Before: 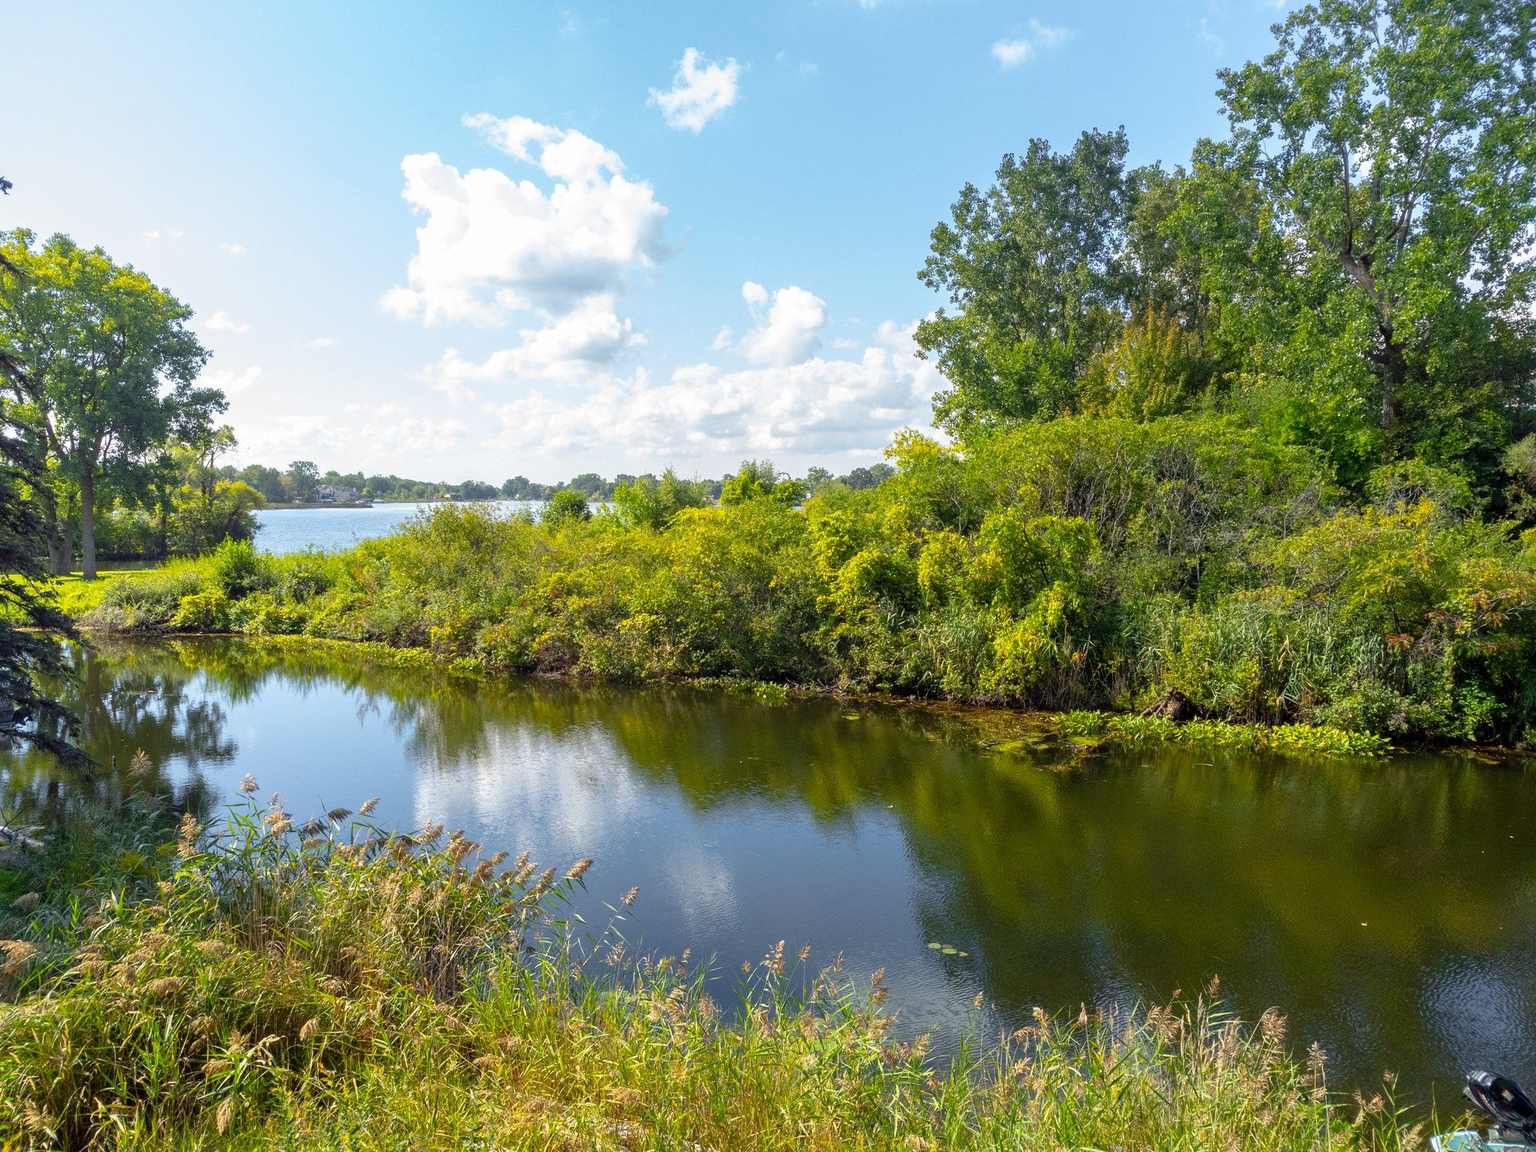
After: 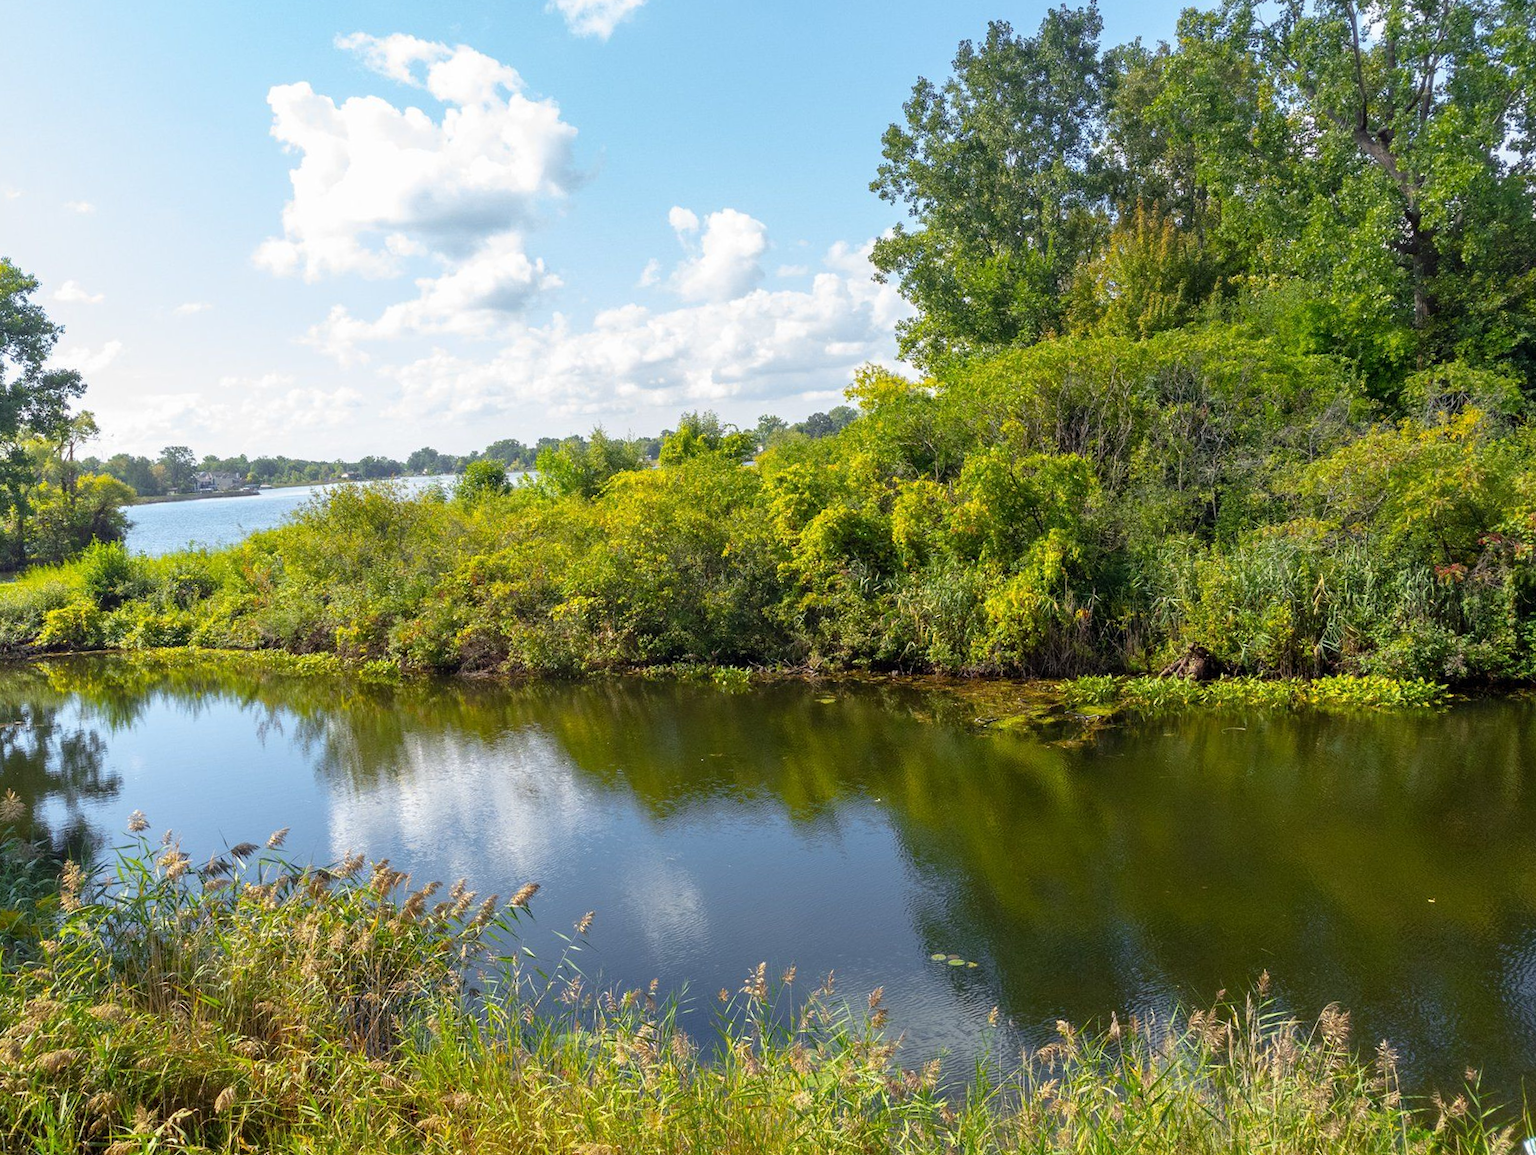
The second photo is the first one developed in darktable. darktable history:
crop and rotate: angle 3.68°, left 5.993%, top 5.686%
